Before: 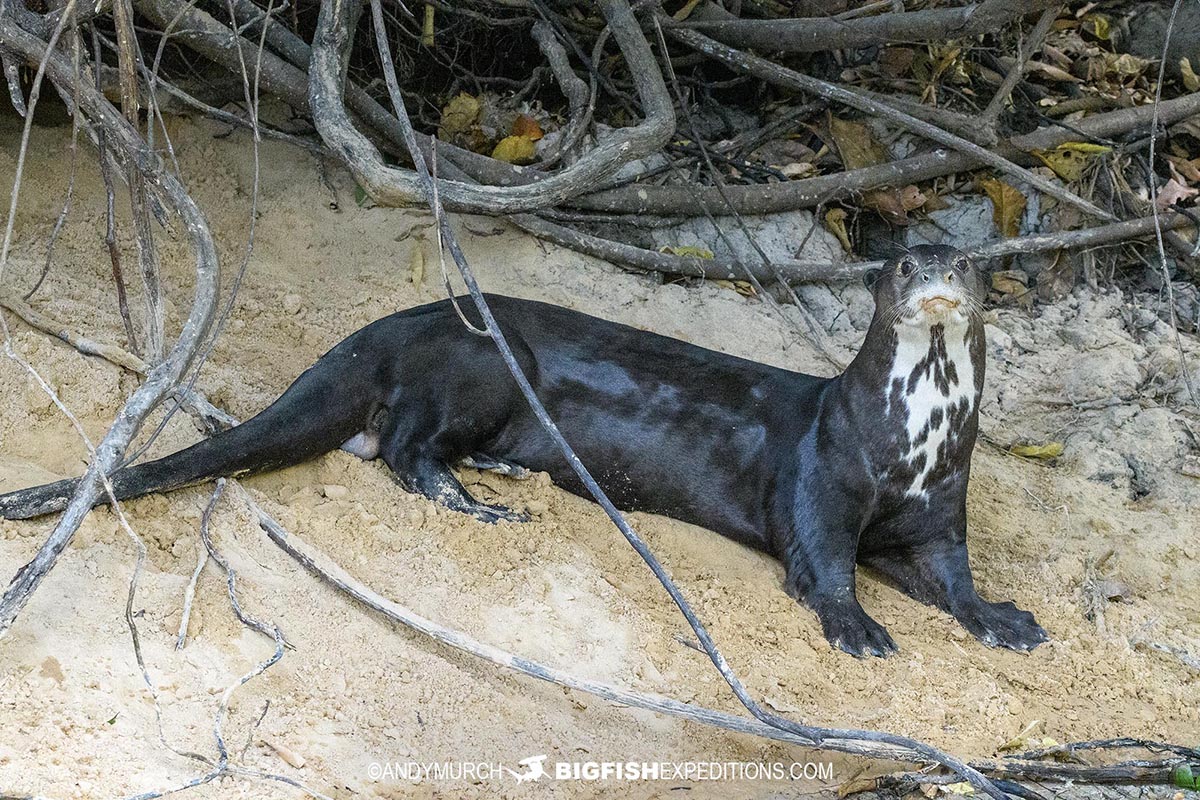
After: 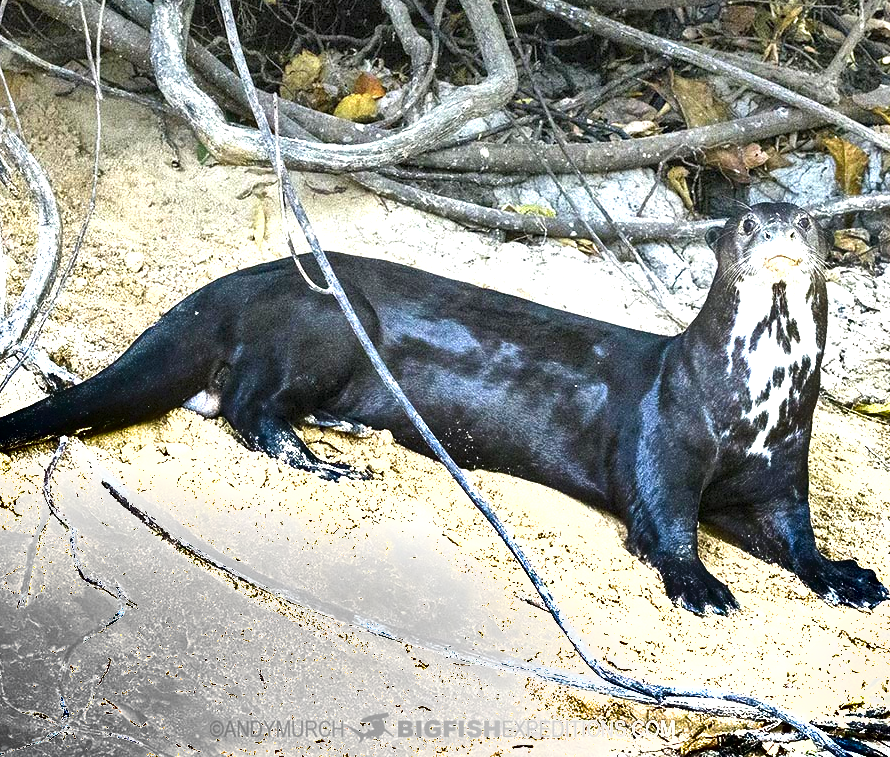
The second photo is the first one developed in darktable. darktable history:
crop and rotate: left 13.207%, top 5.284%, right 12.614%
exposure: black level correction 0, exposure 1.682 EV, compensate highlight preservation false
local contrast: mode bilateral grid, contrast 20, coarseness 49, detail 120%, midtone range 0.2
shadows and highlights: radius 116.24, shadows 41.83, highlights -61.84, soften with gaussian
